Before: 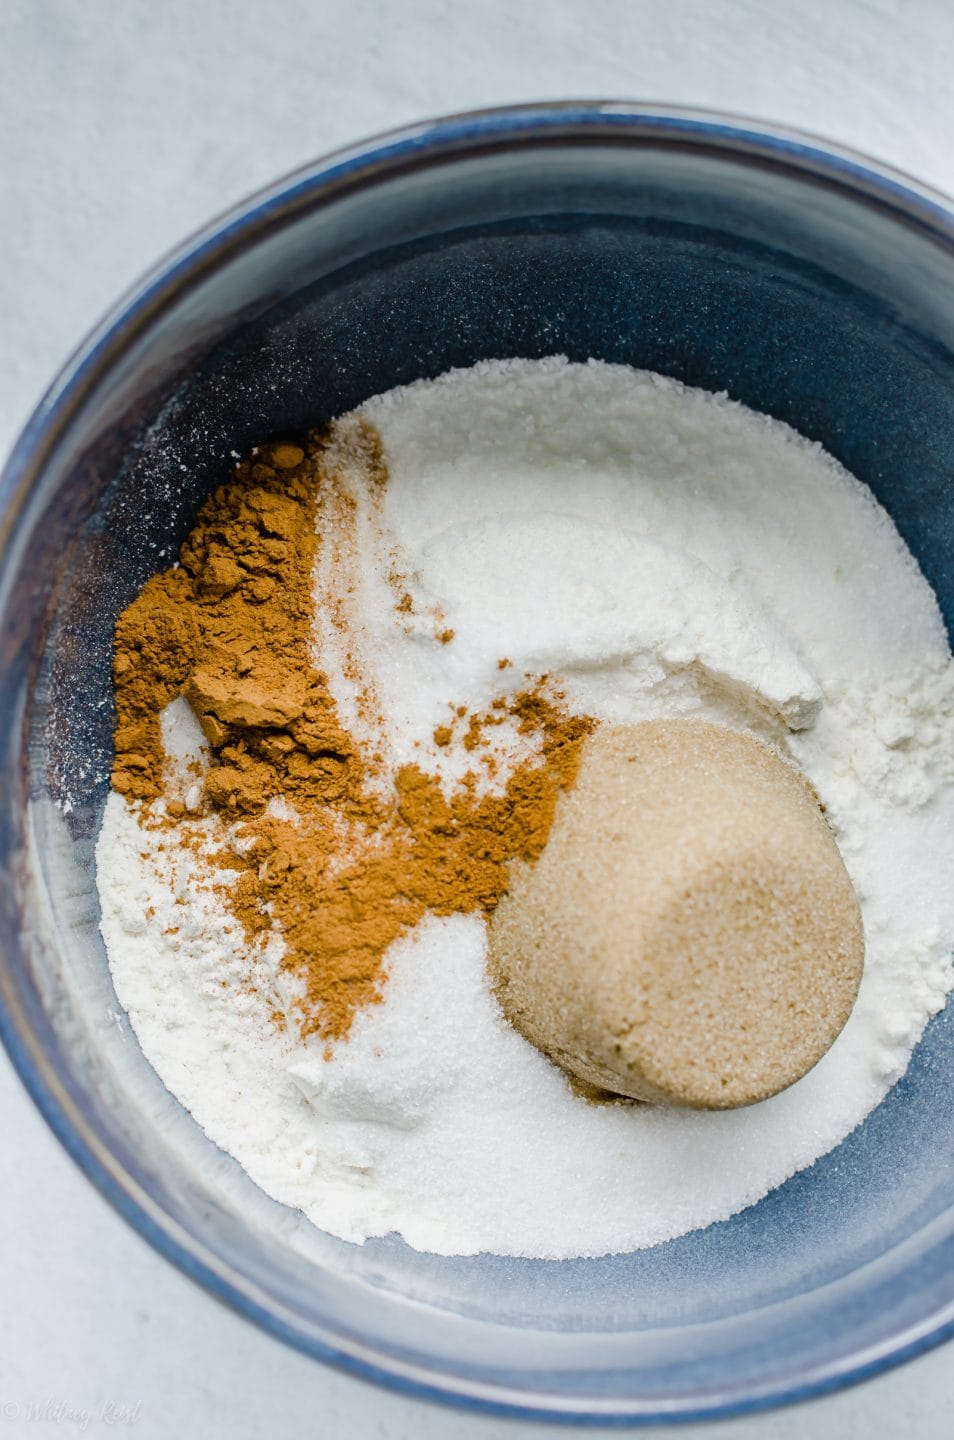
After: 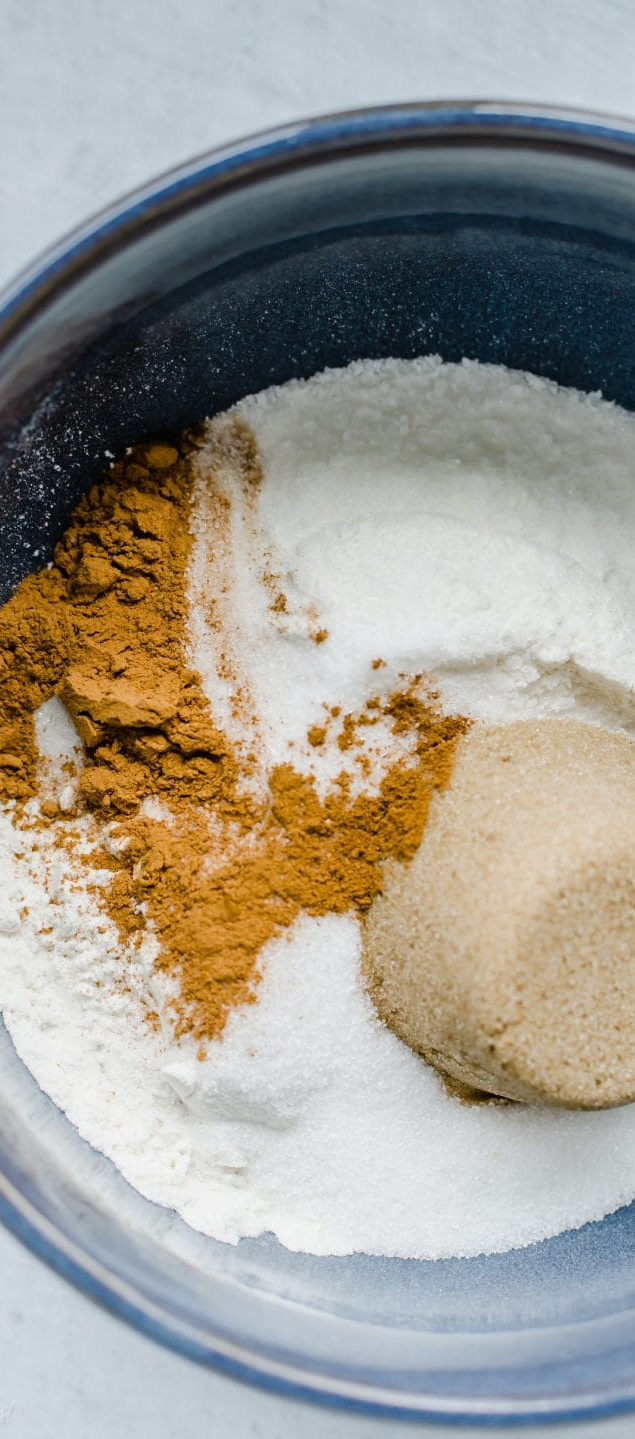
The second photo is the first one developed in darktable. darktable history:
crop and rotate: left 13.329%, right 20.042%
